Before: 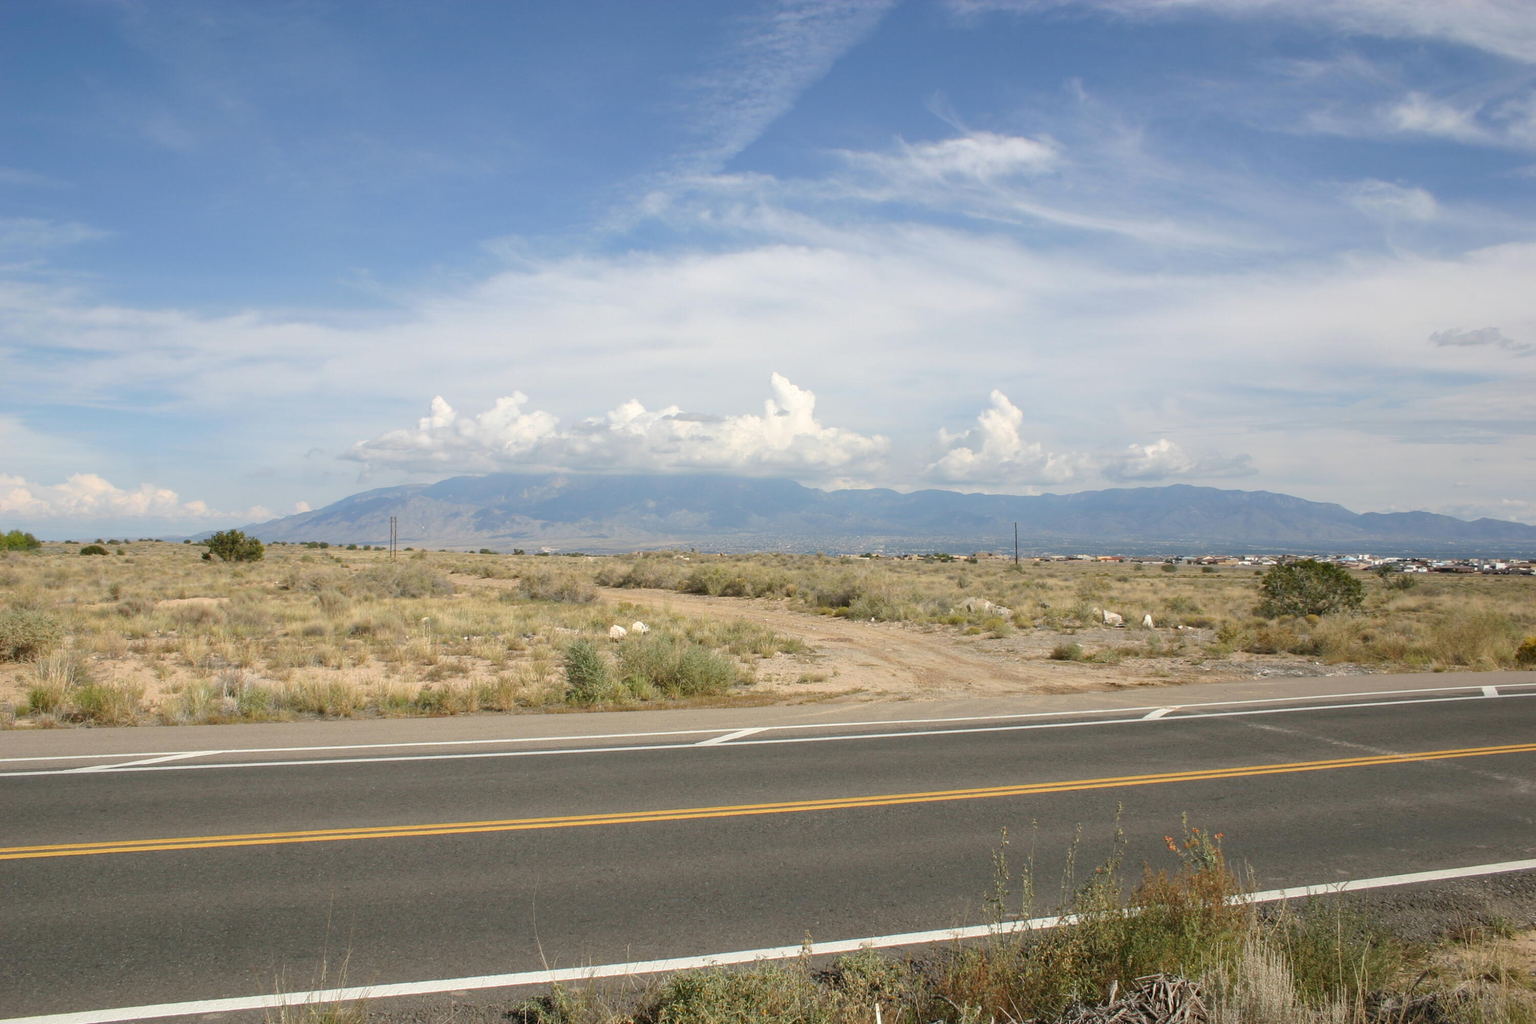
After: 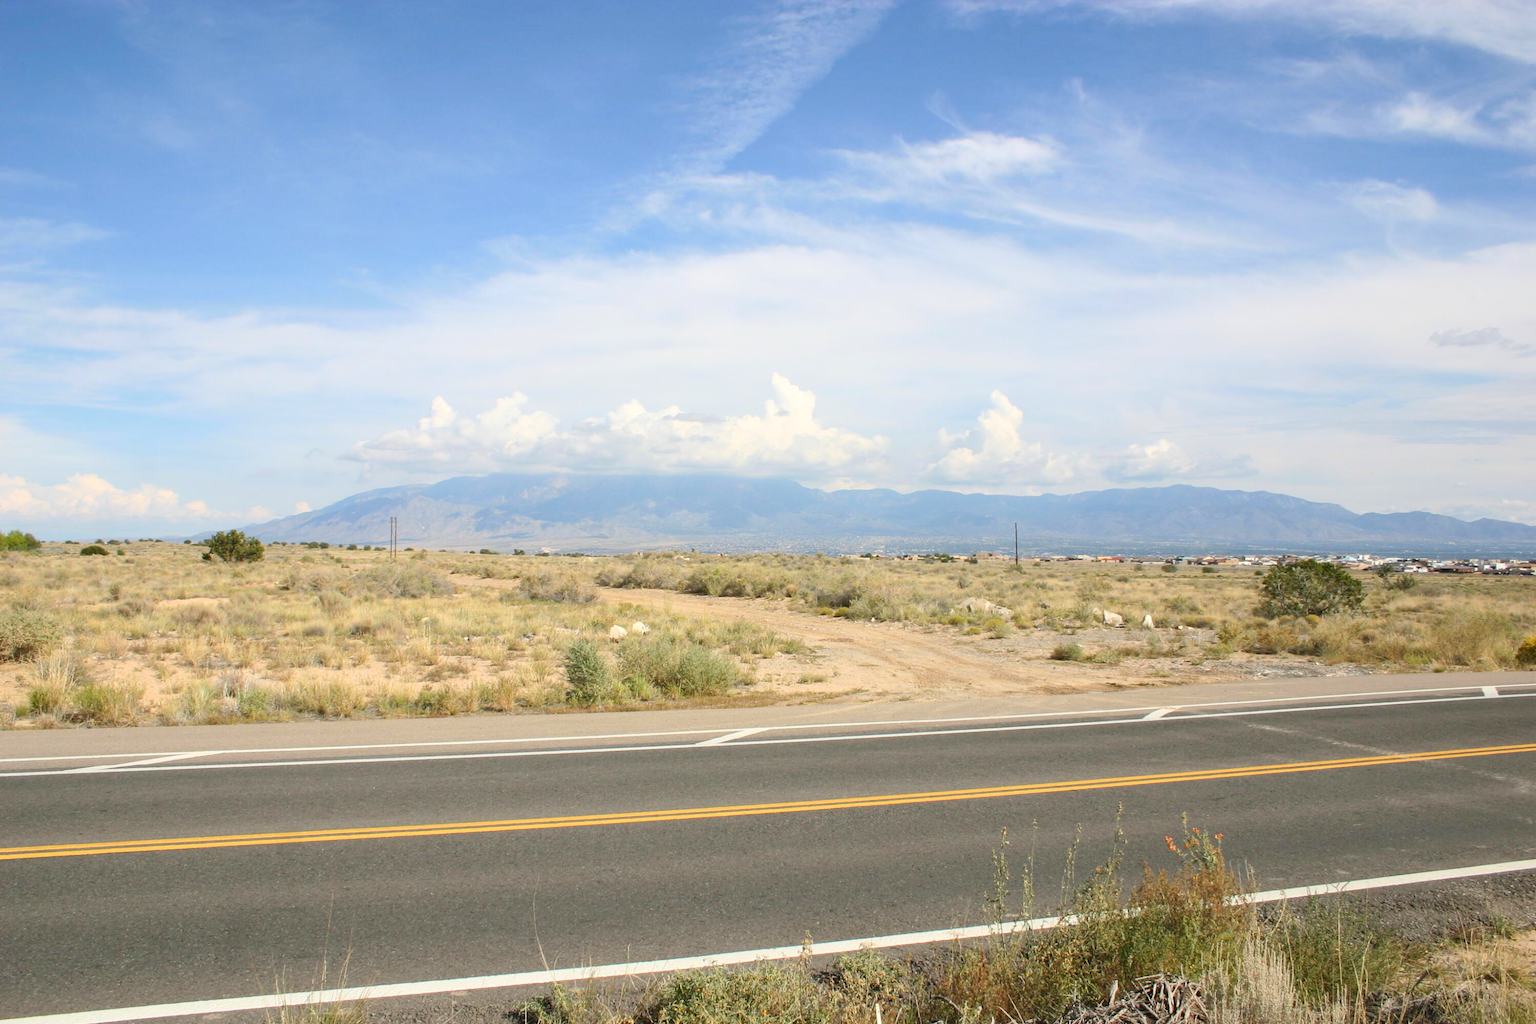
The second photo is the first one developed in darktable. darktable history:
contrast brightness saturation: contrast 0.196, brightness 0.162, saturation 0.219
